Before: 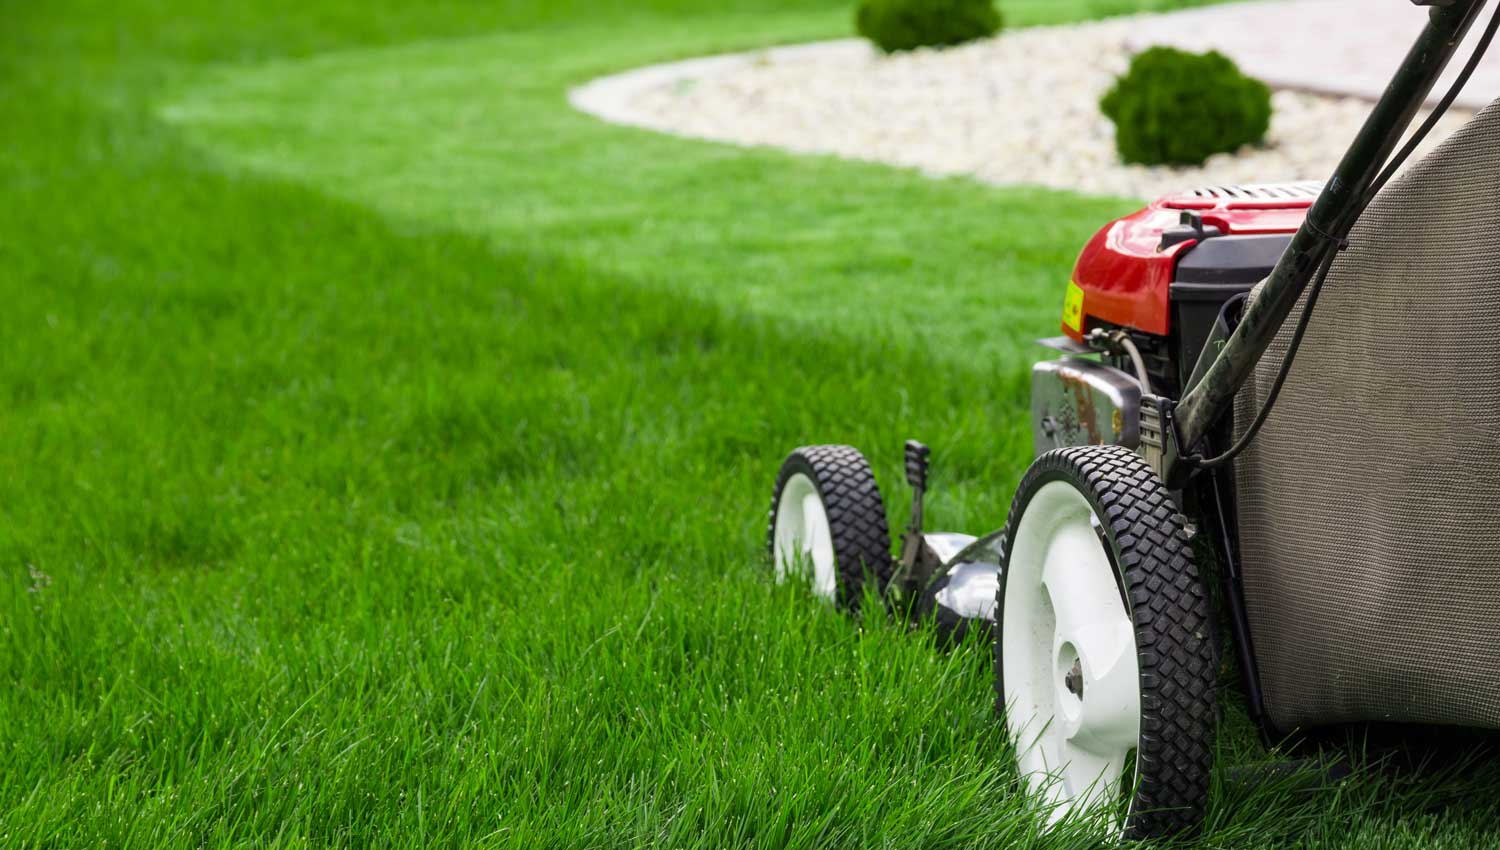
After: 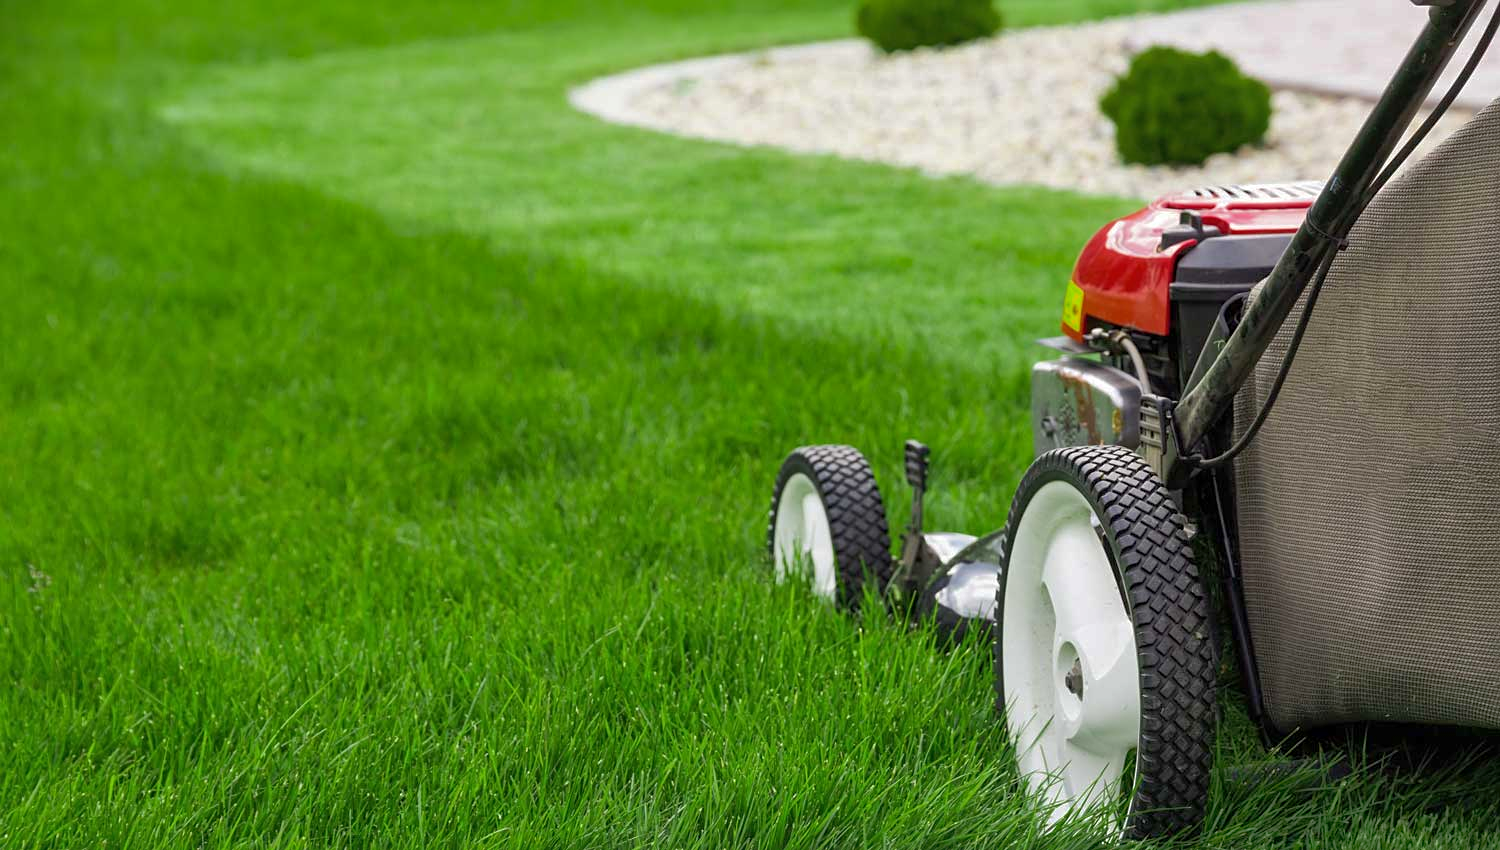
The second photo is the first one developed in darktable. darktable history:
shadows and highlights: highlights color adjustment 39.41%
sharpen: amount 0.201
